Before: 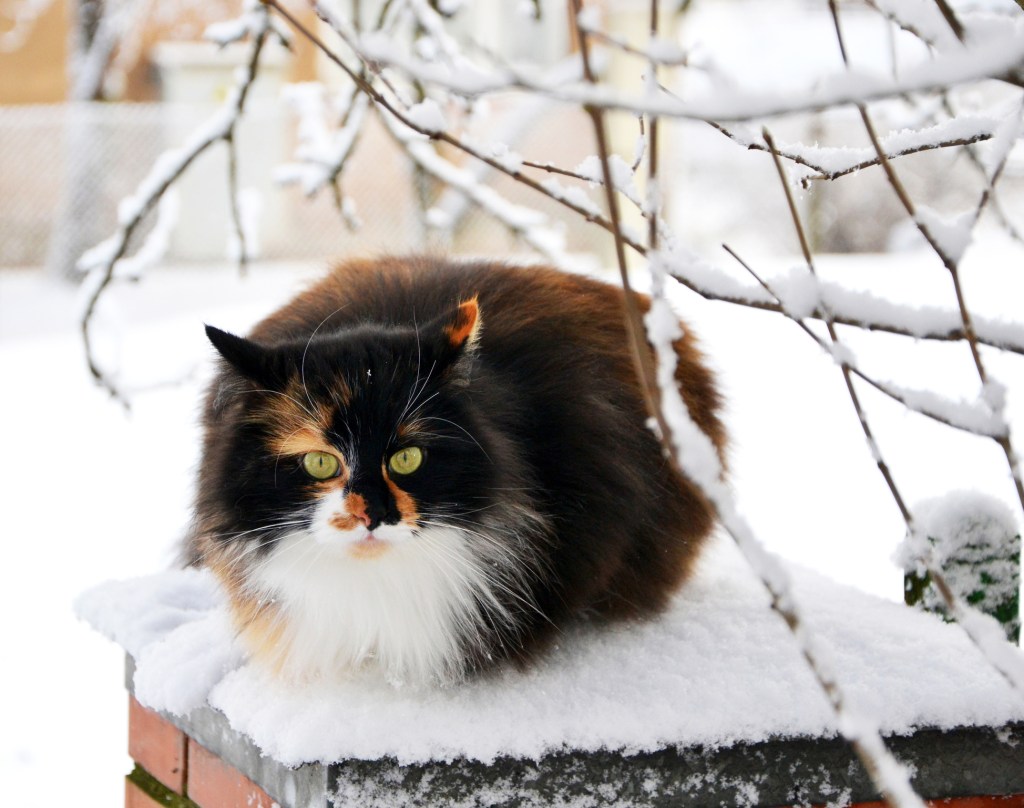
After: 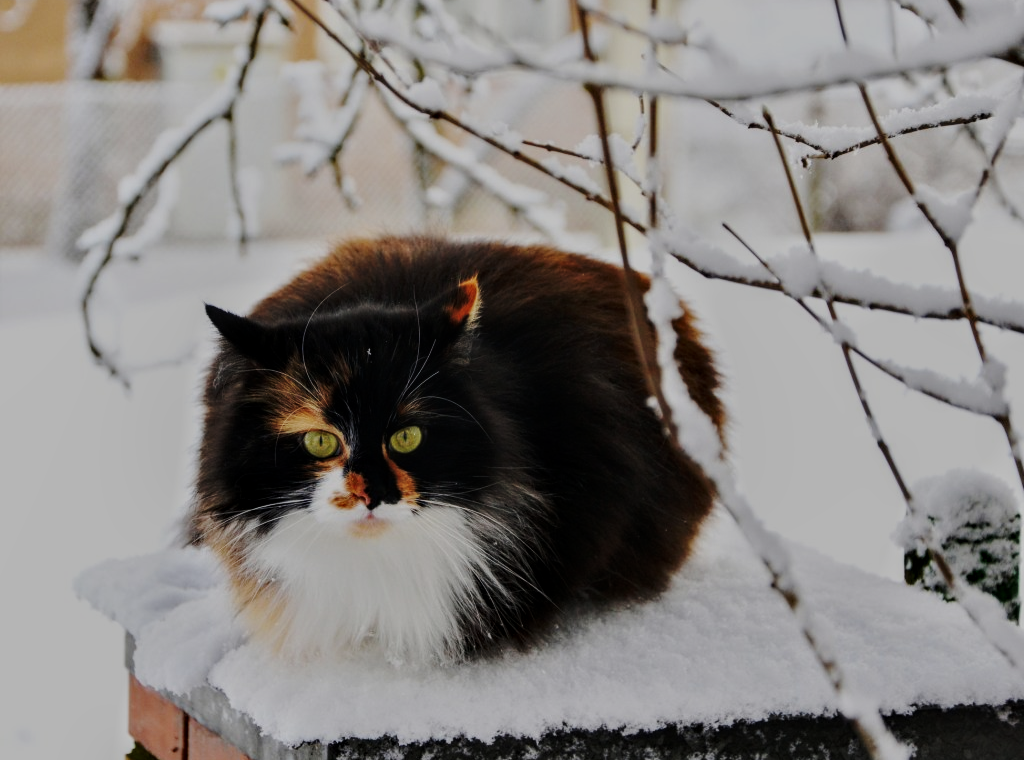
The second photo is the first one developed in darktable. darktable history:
tone equalizer: -8 EV -1.98 EV, -7 EV -1.99 EV, -6 EV -1.97 EV, -5 EV -1.99 EV, -4 EV -1.99 EV, -3 EV -1.98 EV, -2 EV -1.99 EV, -1 EV -1.61 EV, +0 EV -1.98 EV, mask exposure compensation -0.512 EV
local contrast: detail 130%
crop and rotate: top 2.646%, bottom 3.191%
base curve: curves: ch0 [(0, 0) (0.028, 0.03) (0.121, 0.232) (0.46, 0.748) (0.859, 0.968) (1, 1)], preserve colors none
